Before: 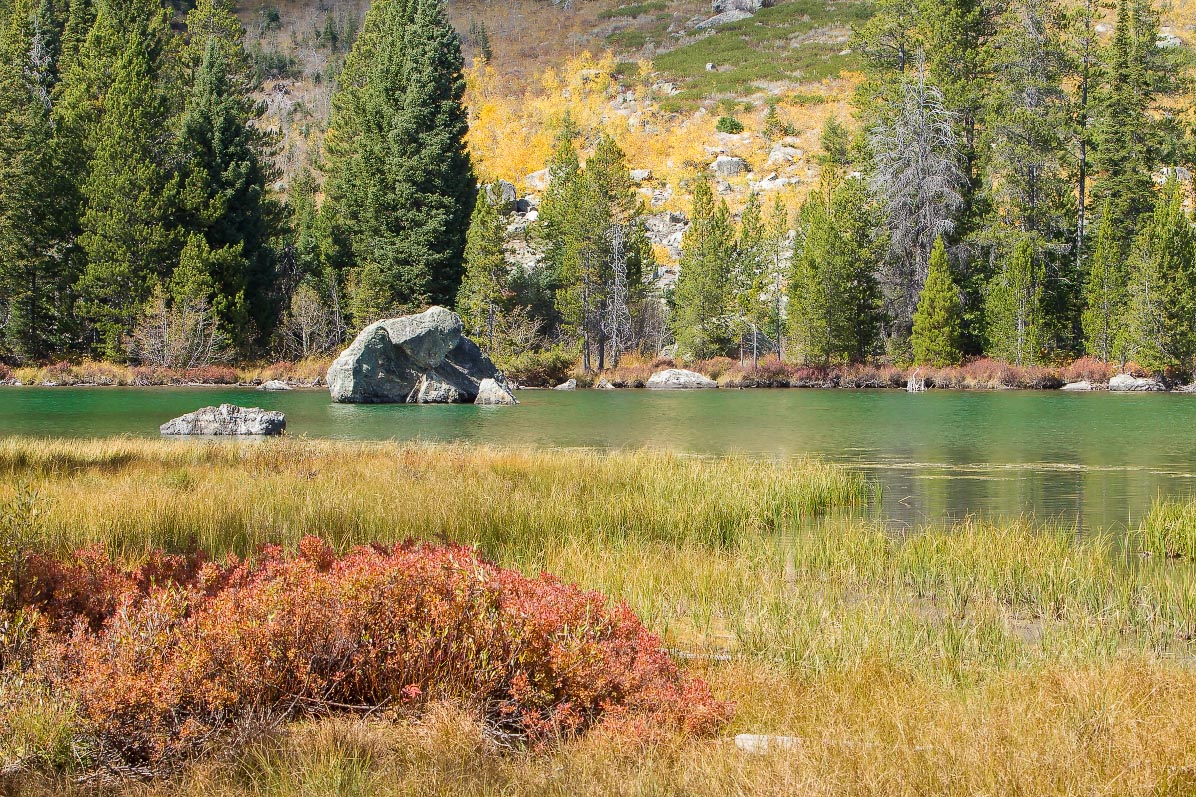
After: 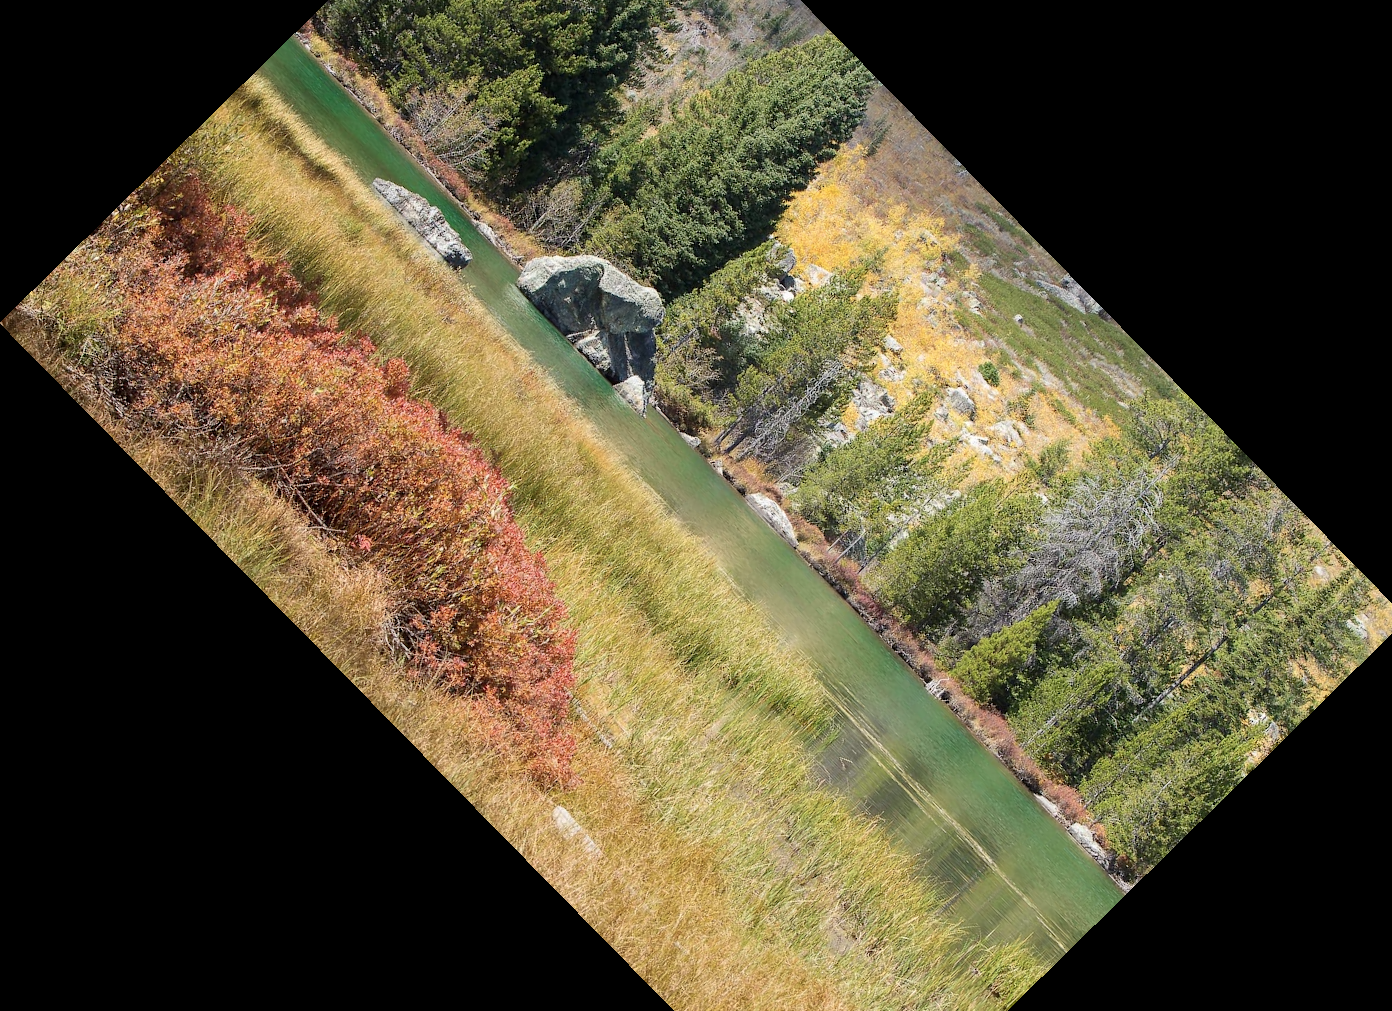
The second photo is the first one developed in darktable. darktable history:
color balance rgb: perceptual saturation grading › global saturation -11.226%
crop and rotate: angle -45.55°, top 16.647%, right 0.968%, bottom 11.702%
